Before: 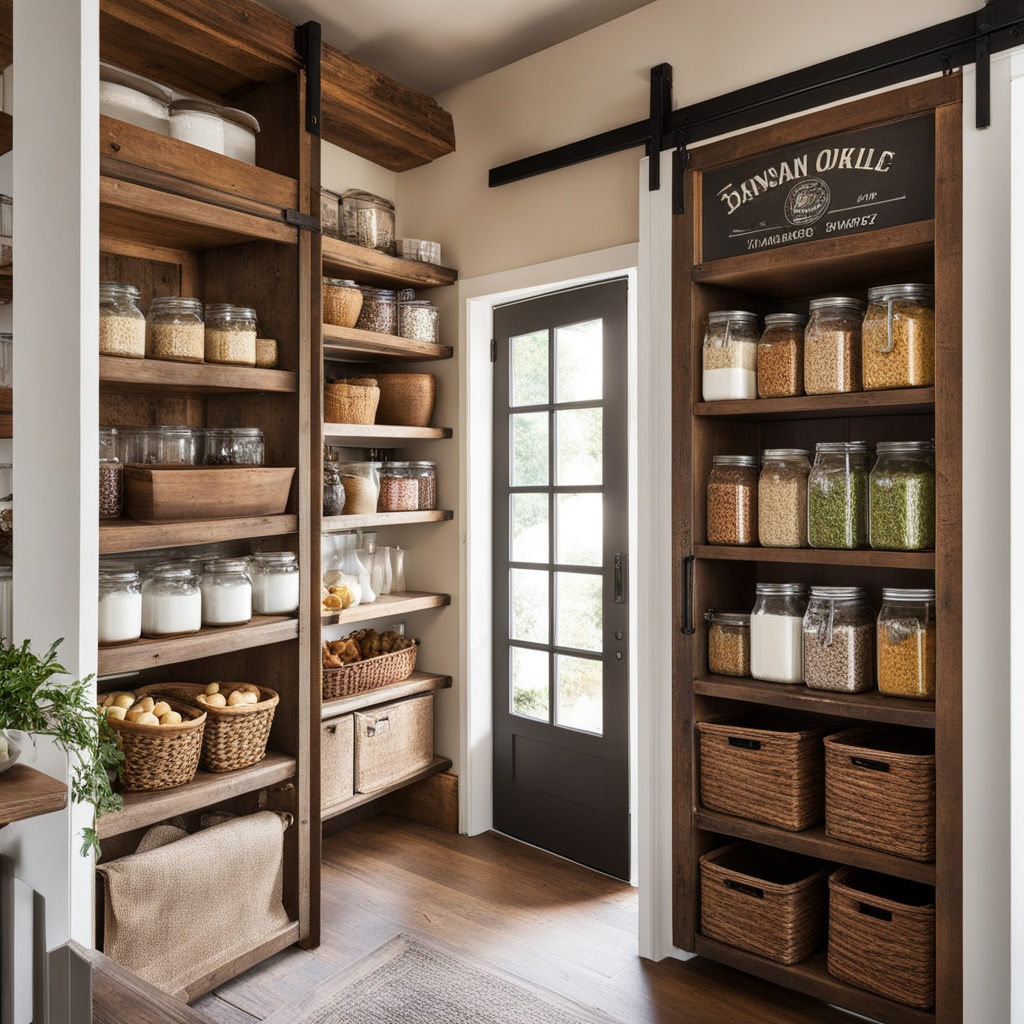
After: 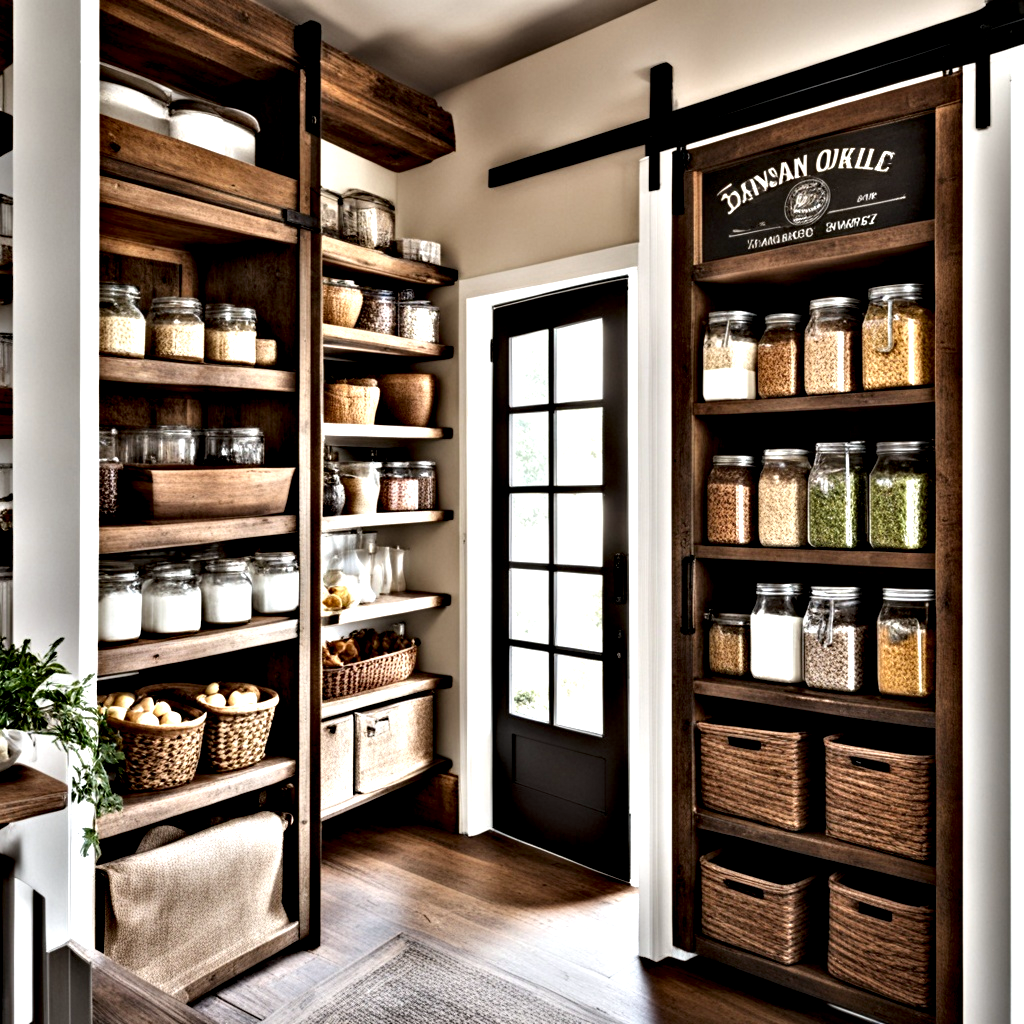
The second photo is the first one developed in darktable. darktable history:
contrast equalizer: octaves 7, y [[0.48, 0.654, 0.731, 0.706, 0.772, 0.382], [0.55 ×6], [0 ×6], [0 ×6], [0 ×6]]
